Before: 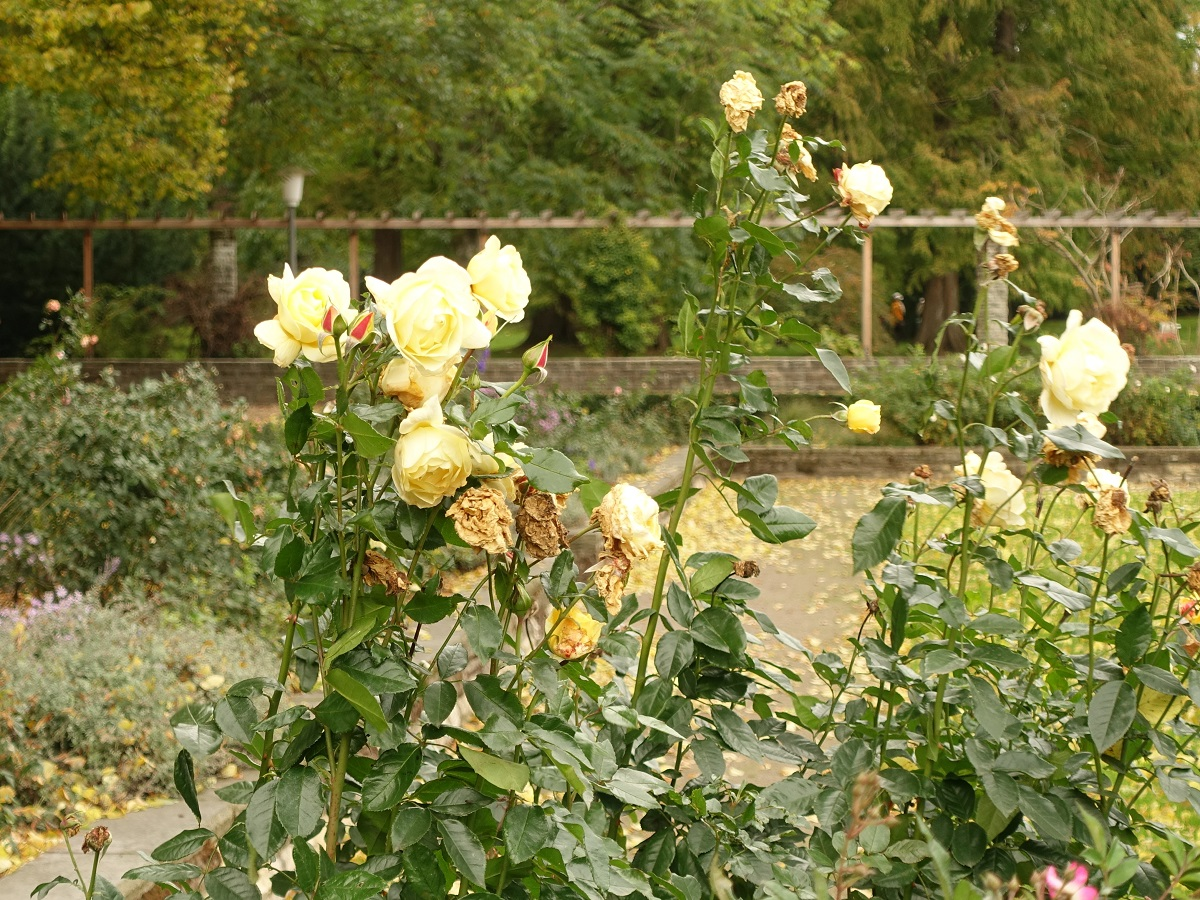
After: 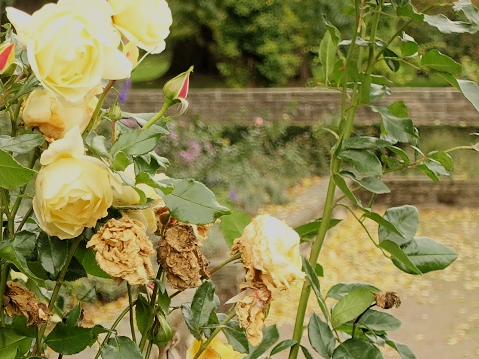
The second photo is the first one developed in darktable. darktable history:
crop: left 30%, top 30%, right 30%, bottom 30%
filmic rgb: black relative exposure -7.48 EV, white relative exposure 4.83 EV, hardness 3.4, color science v6 (2022)
